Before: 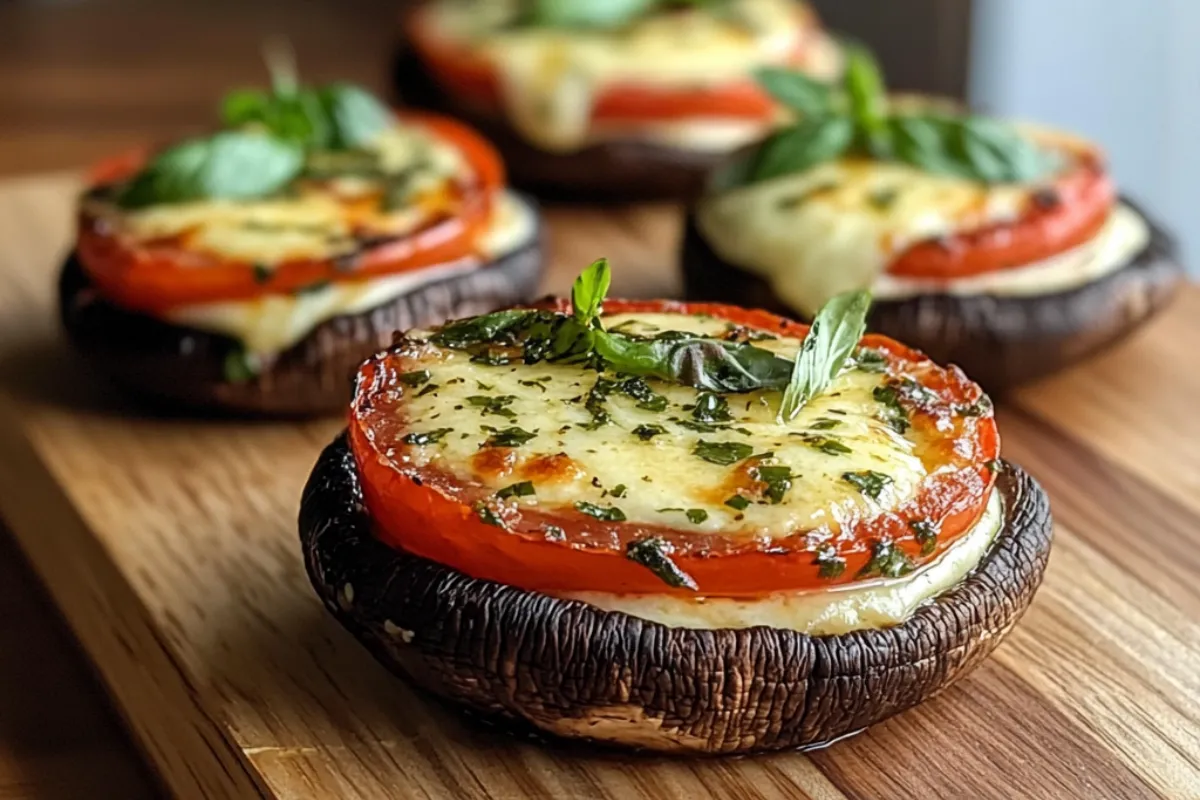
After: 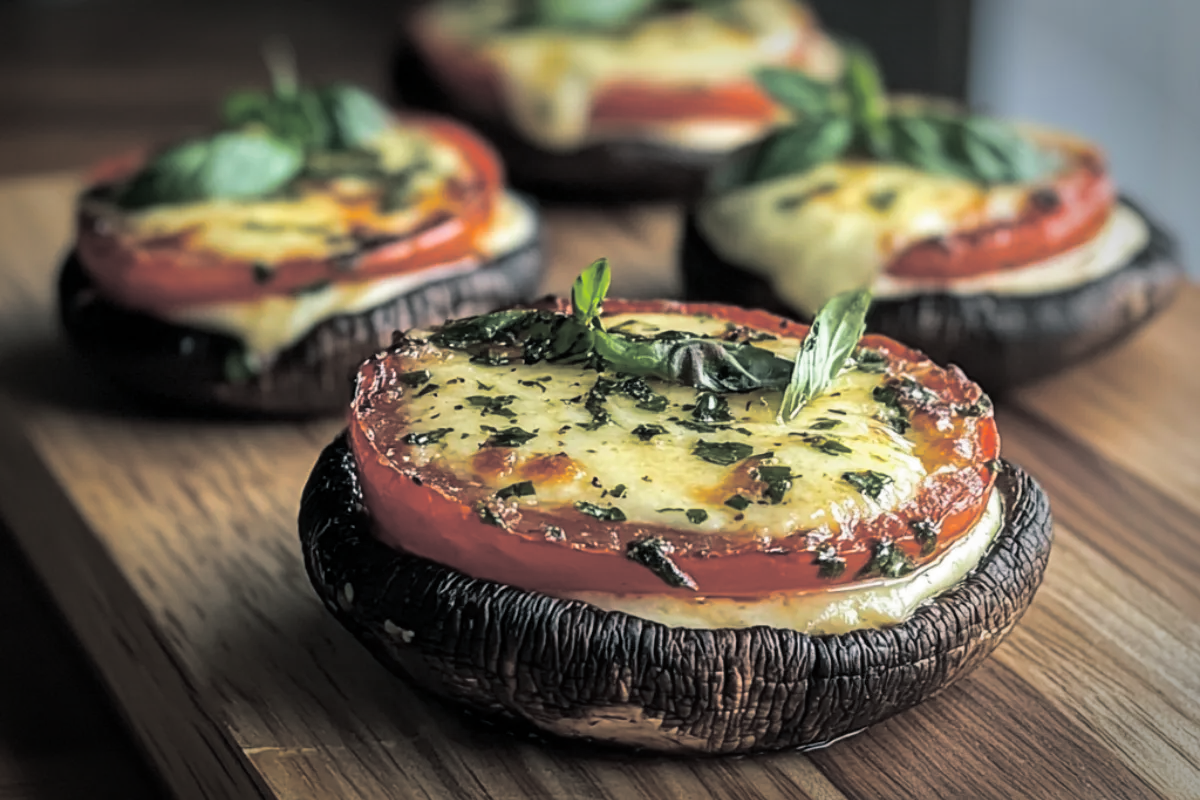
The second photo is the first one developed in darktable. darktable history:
split-toning: shadows › hue 201.6°, shadows › saturation 0.16, highlights › hue 50.4°, highlights › saturation 0.2, balance -49.9
vignetting: fall-off start 70.97%, brightness -0.584, saturation -0.118, width/height ratio 1.333
